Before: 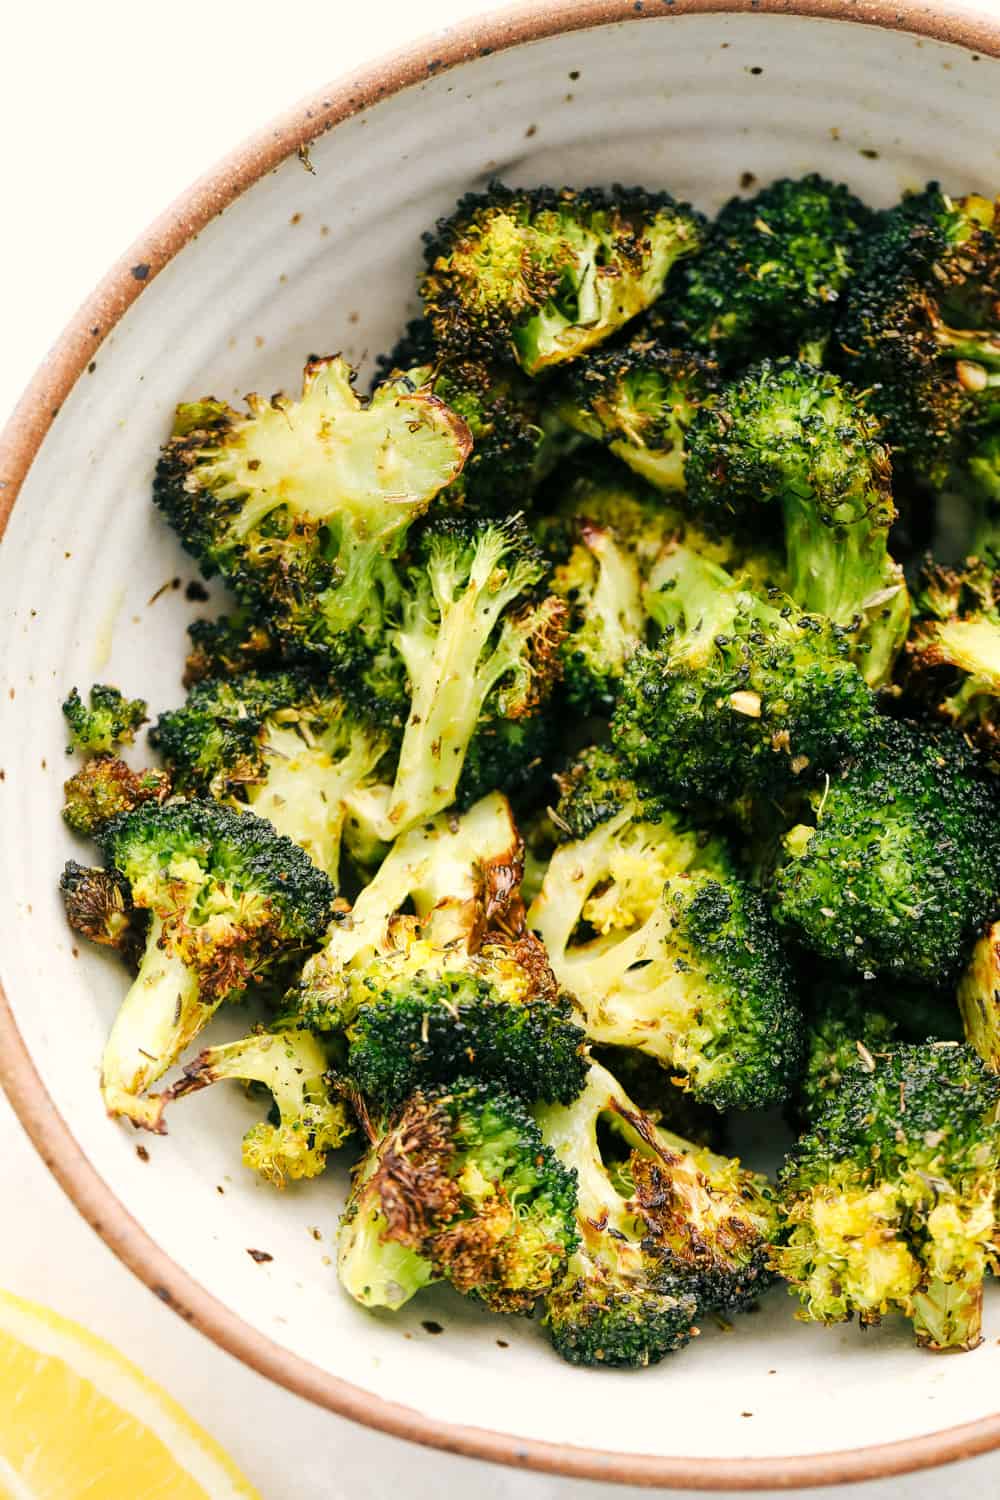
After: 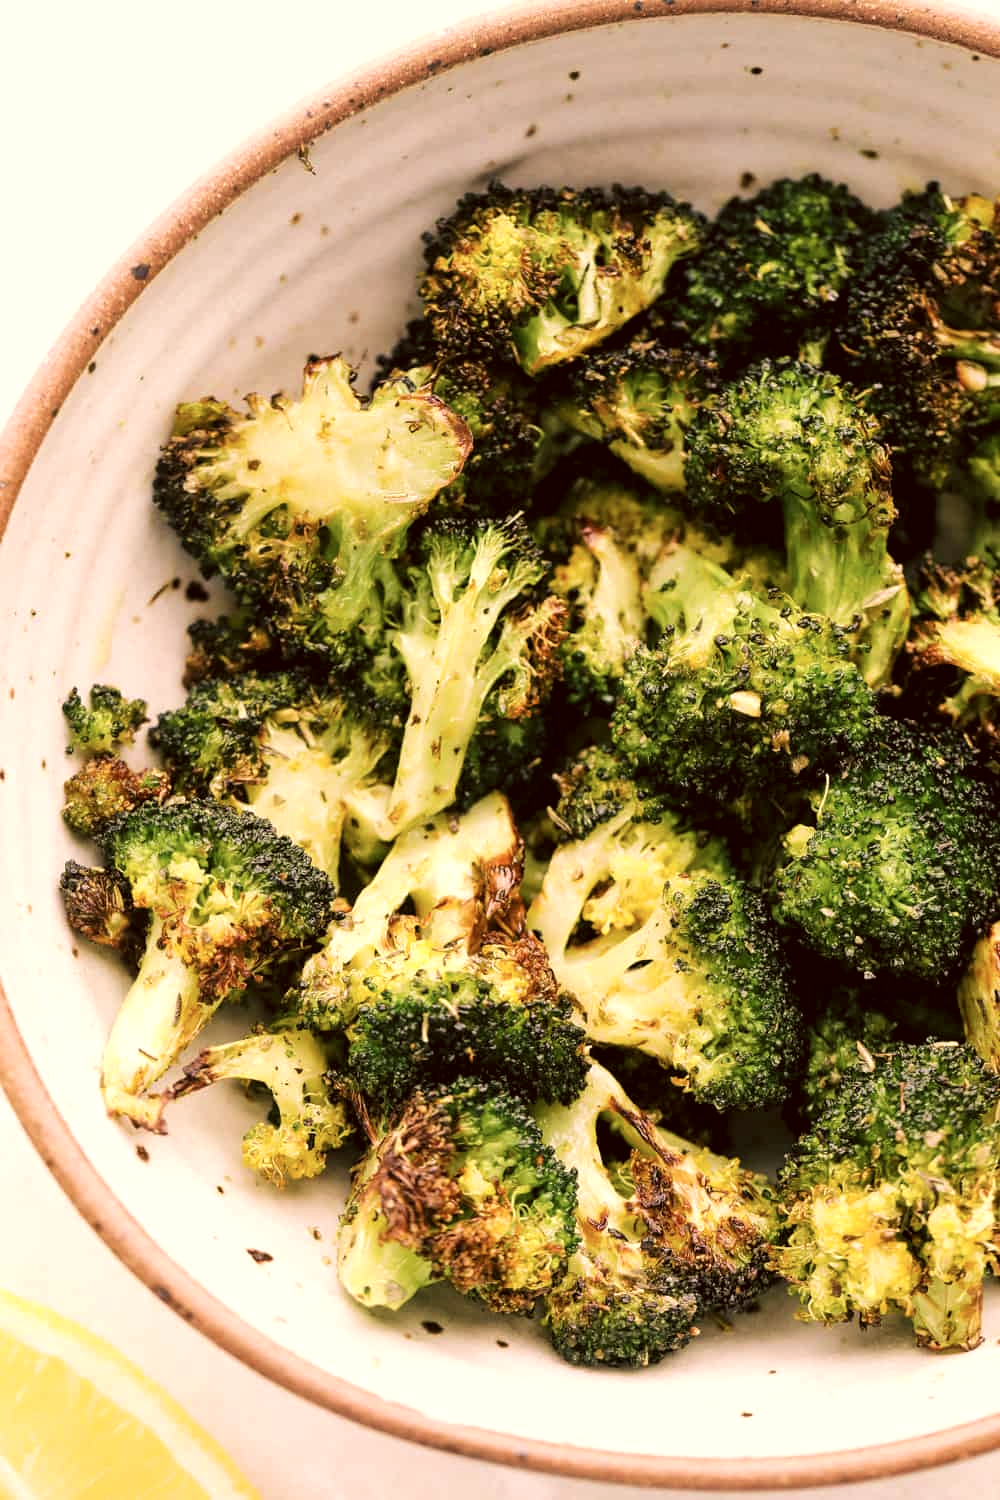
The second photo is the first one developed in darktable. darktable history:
color correction: highlights a* 10.19, highlights b* 9.78, shadows a* 7.99, shadows b* 8.07, saturation 0.786
velvia: on, module defaults
levels: black 0.05%, levels [0.016, 0.492, 0.969]
